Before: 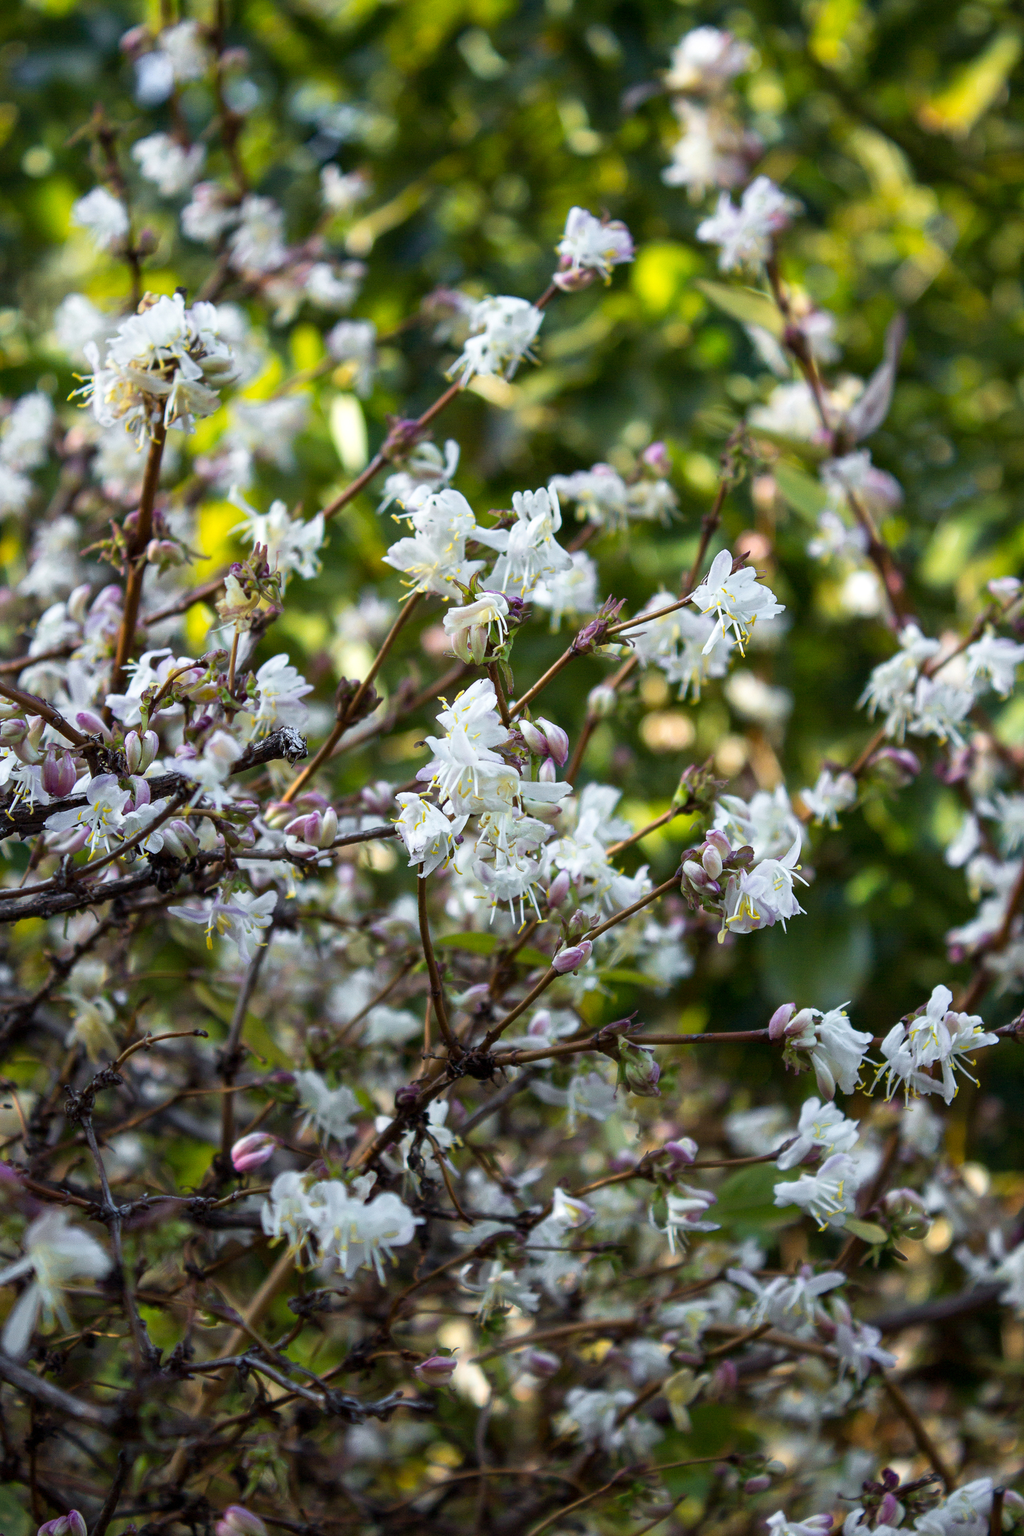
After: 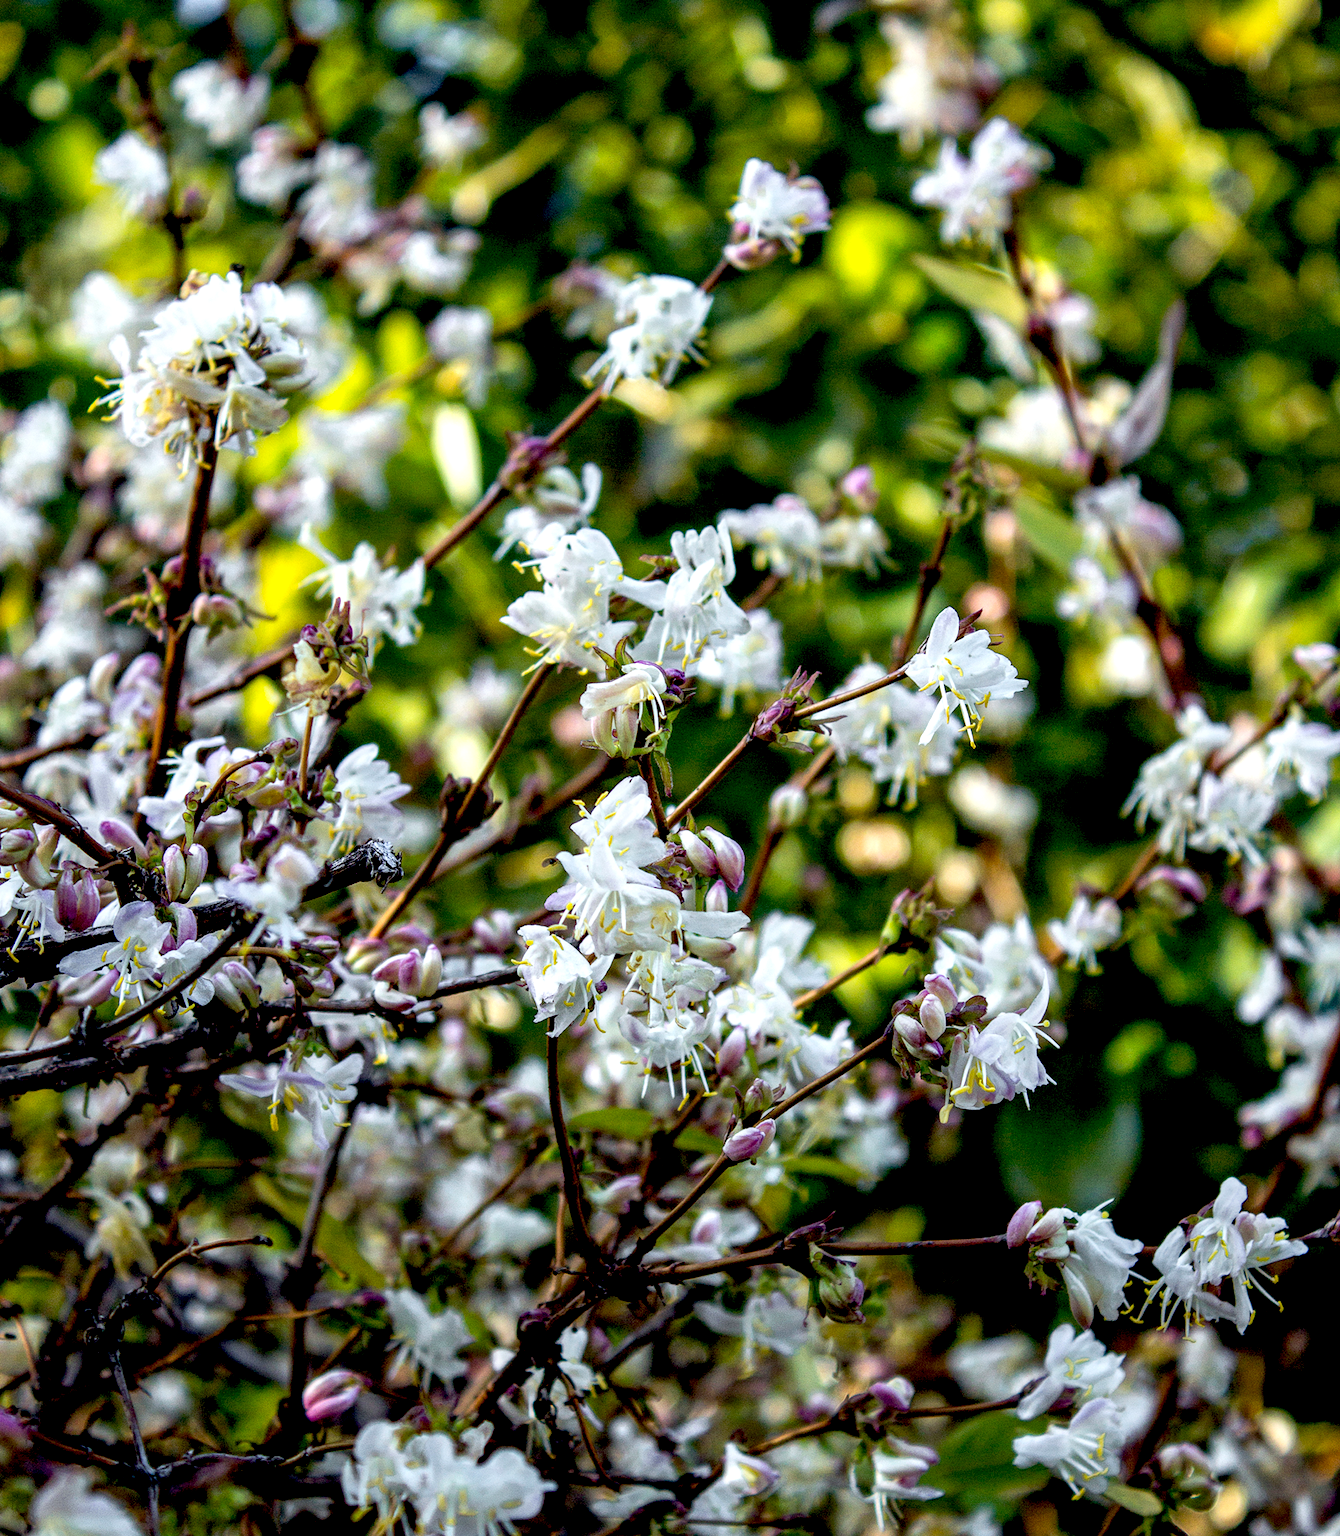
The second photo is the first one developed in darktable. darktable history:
exposure: black level correction 0.03, exposure 0.324 EV, compensate highlight preservation false
local contrast: on, module defaults
crop: top 5.619%, bottom 18.004%
